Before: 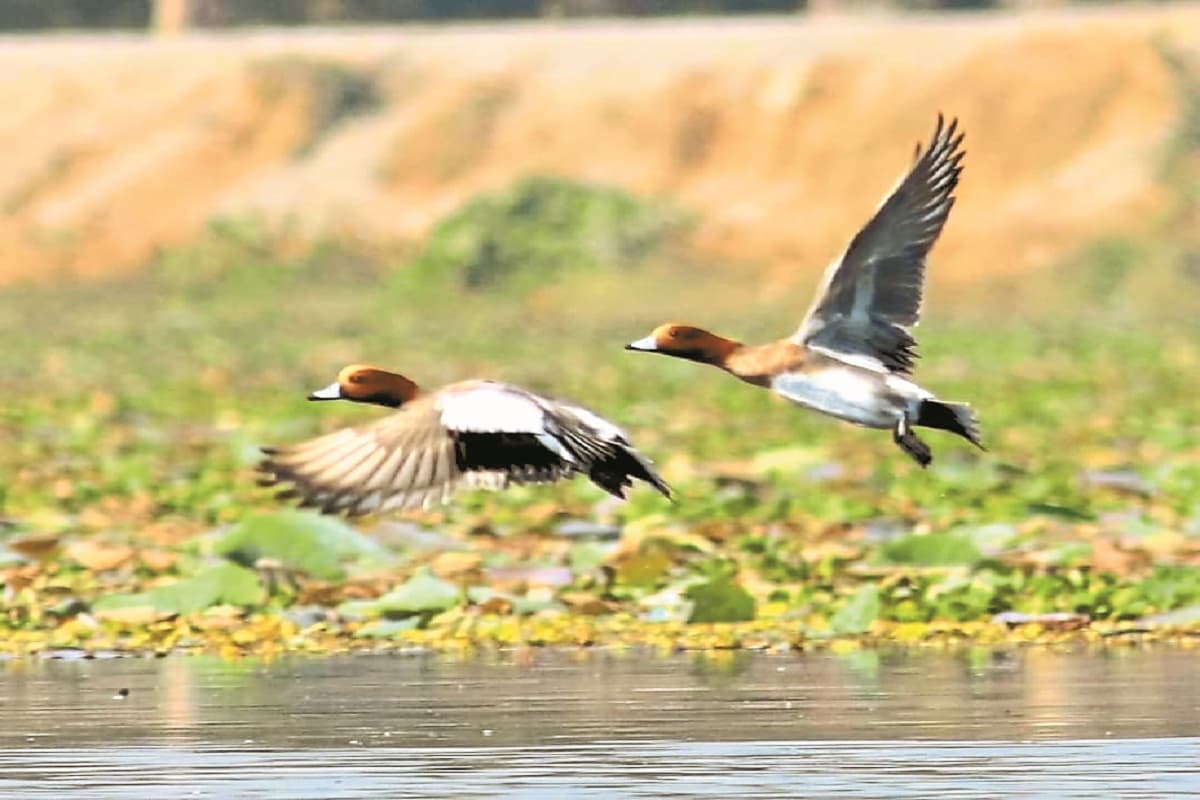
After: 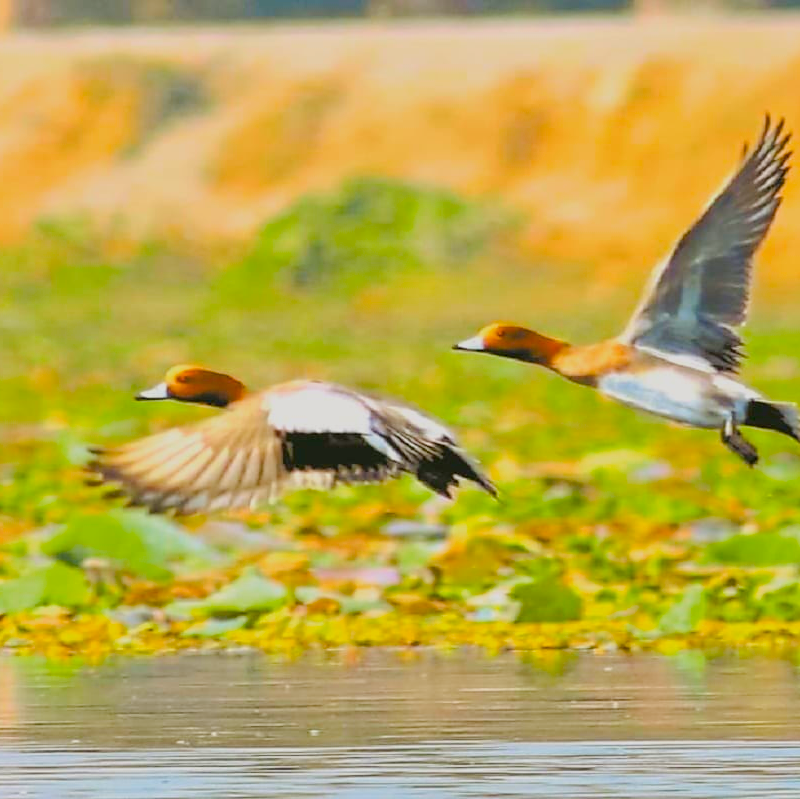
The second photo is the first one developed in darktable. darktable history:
crop and rotate: left 14.493%, right 18.771%
color balance rgb: linear chroma grading › shadows 9.96%, linear chroma grading › highlights 10.442%, linear chroma grading › global chroma 15.297%, linear chroma grading › mid-tones 14.776%, perceptual saturation grading › global saturation 25.105%, perceptual brilliance grading › mid-tones 9.033%, perceptual brilliance grading › shadows 15.607%, contrast -19.539%
